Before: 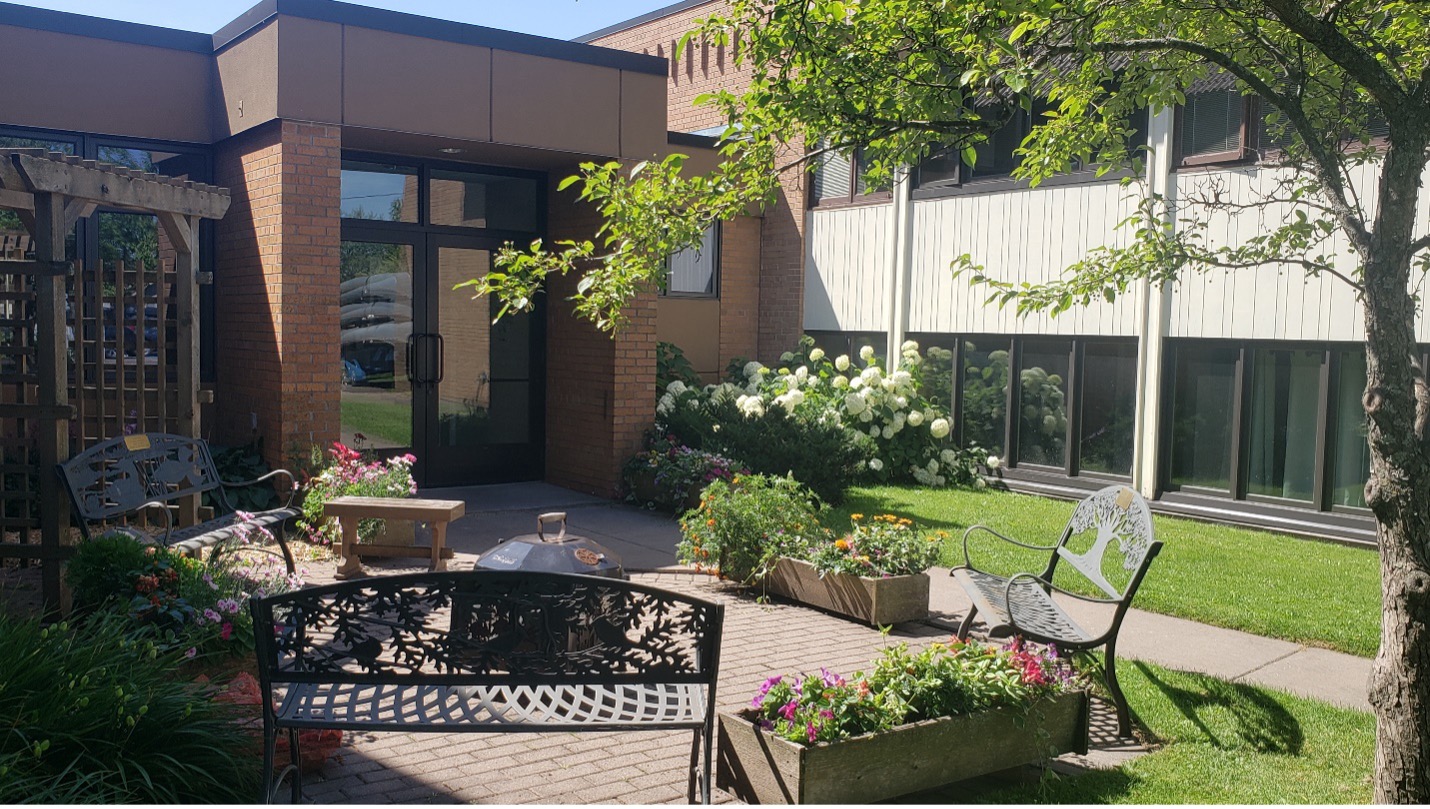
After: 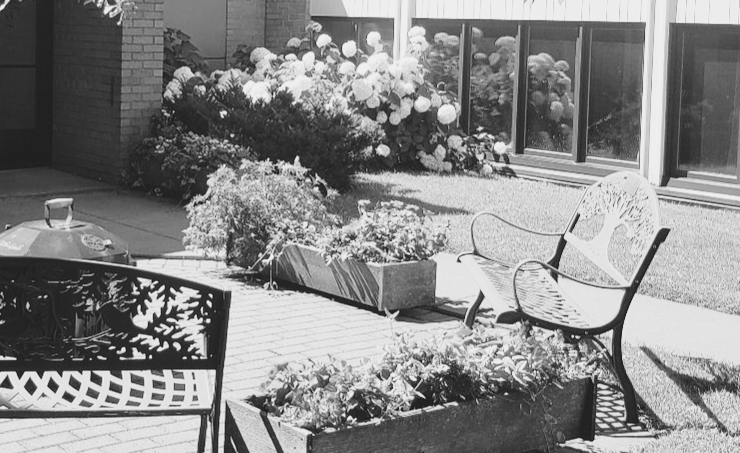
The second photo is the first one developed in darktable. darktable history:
filmic rgb: black relative exposure -3.21 EV, white relative exposure 7.02 EV, hardness 1.46, contrast 1.35
contrast brightness saturation: saturation -1
exposure: black level correction -0.071, exposure 0.5 EV, compensate highlight preservation false
color balance: lift [1, 1.001, 0.999, 1.001], gamma [1, 1.004, 1.007, 0.993], gain [1, 0.991, 0.987, 1.013], contrast 7.5%, contrast fulcrum 10%, output saturation 115%
crop: left 34.479%, top 38.822%, right 13.718%, bottom 5.172%
tone curve: curves: ch0 [(0, 0) (0.078, 0) (0.241, 0.056) (0.59, 0.574) (0.802, 0.868) (1, 1)], color space Lab, linked channels, preserve colors none
